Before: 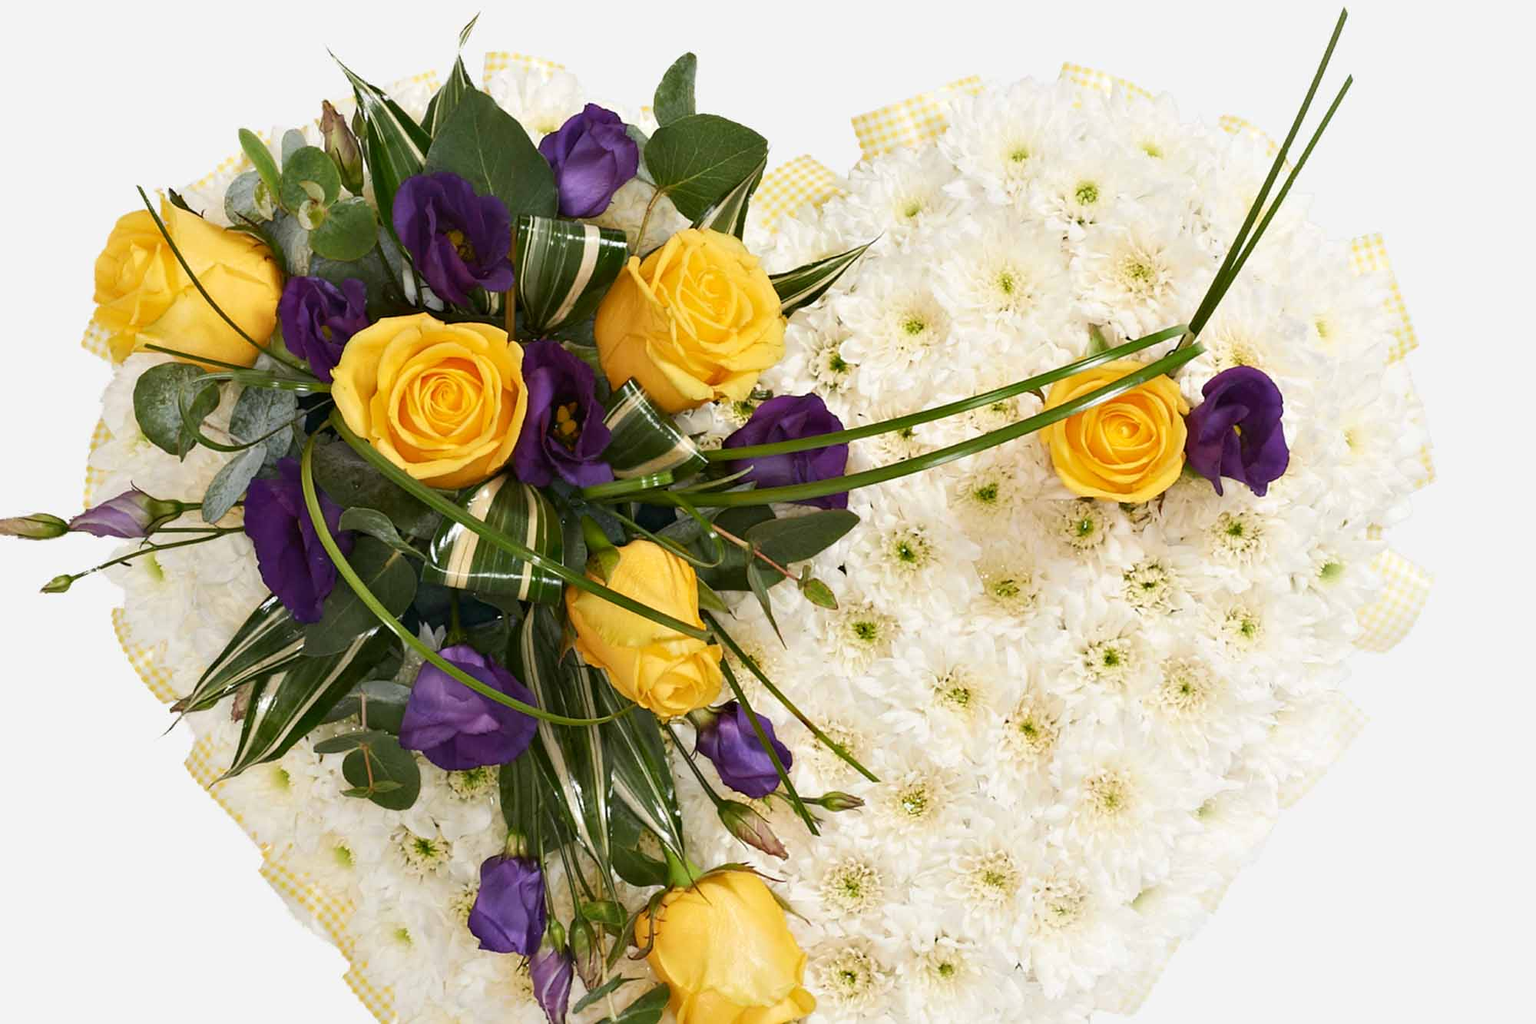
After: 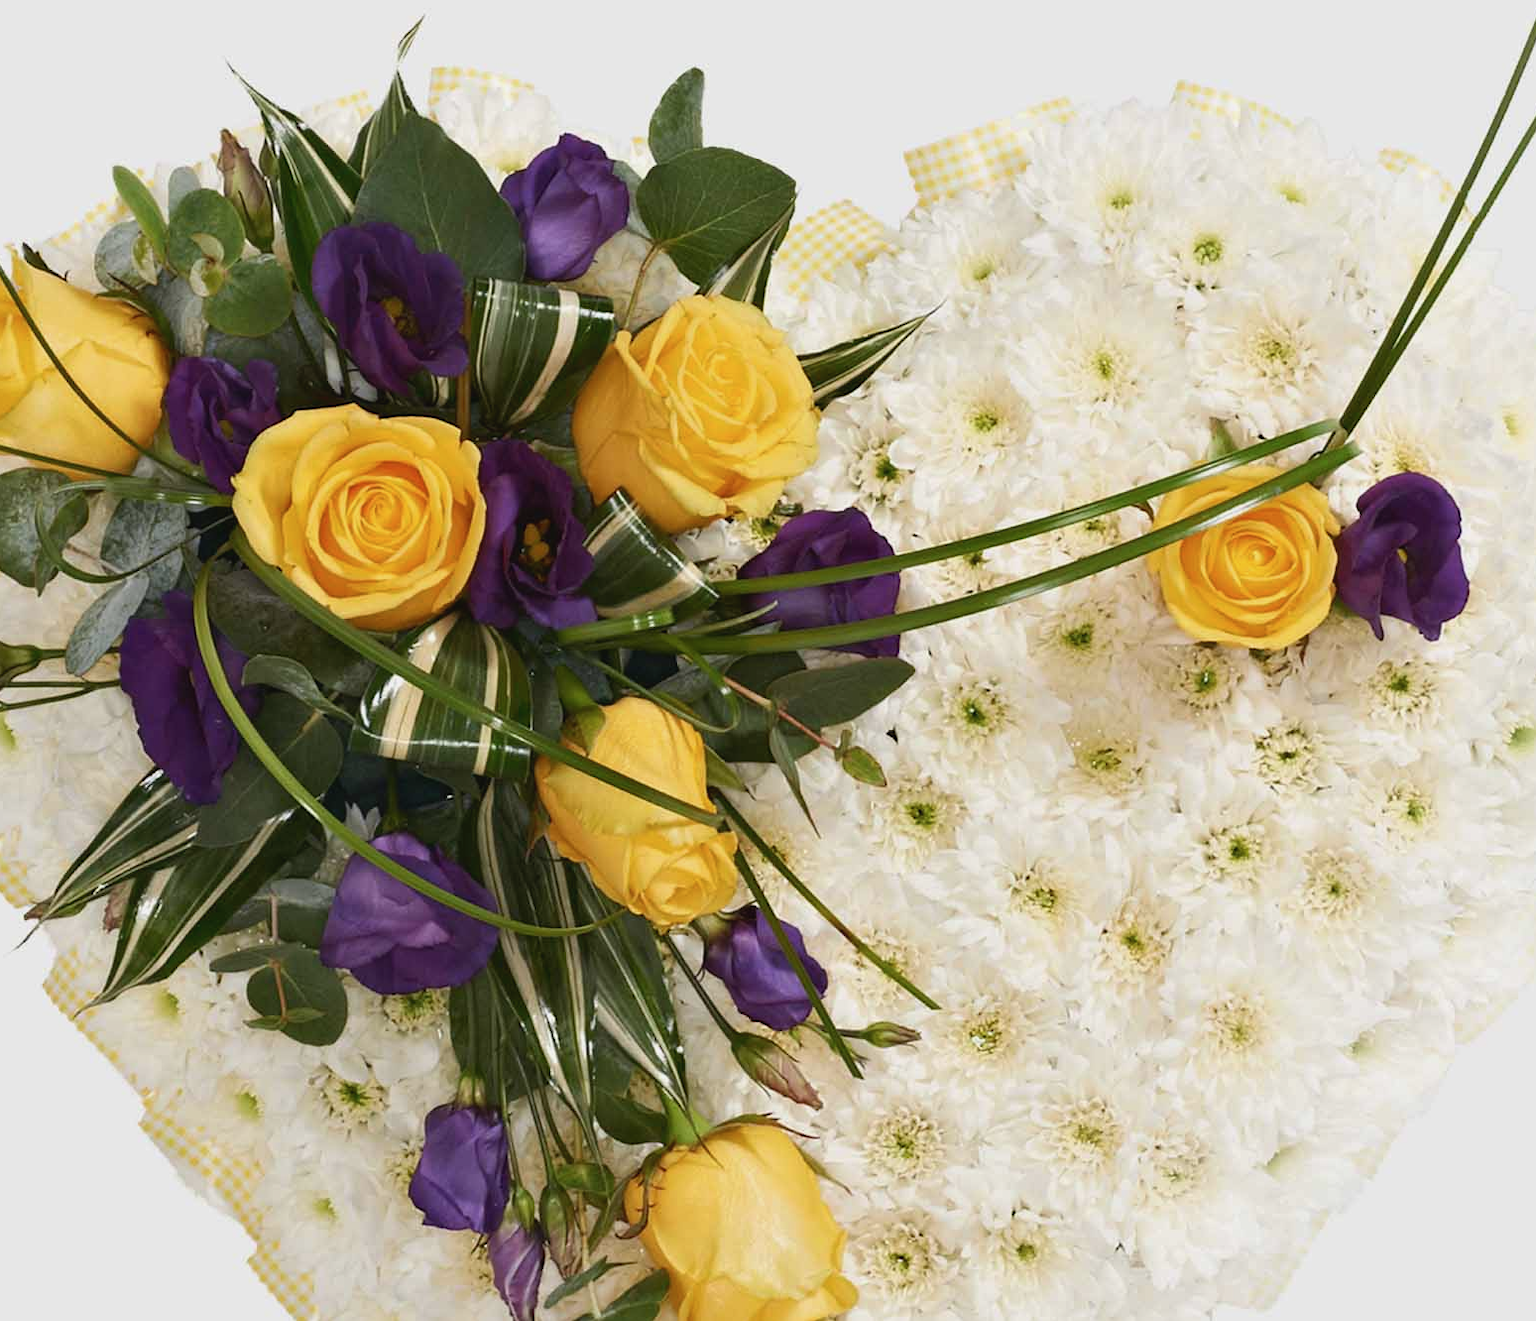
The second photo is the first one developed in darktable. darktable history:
contrast brightness saturation: contrast -0.08, brightness -0.04, saturation -0.11
crop: left 9.88%, right 12.664%
